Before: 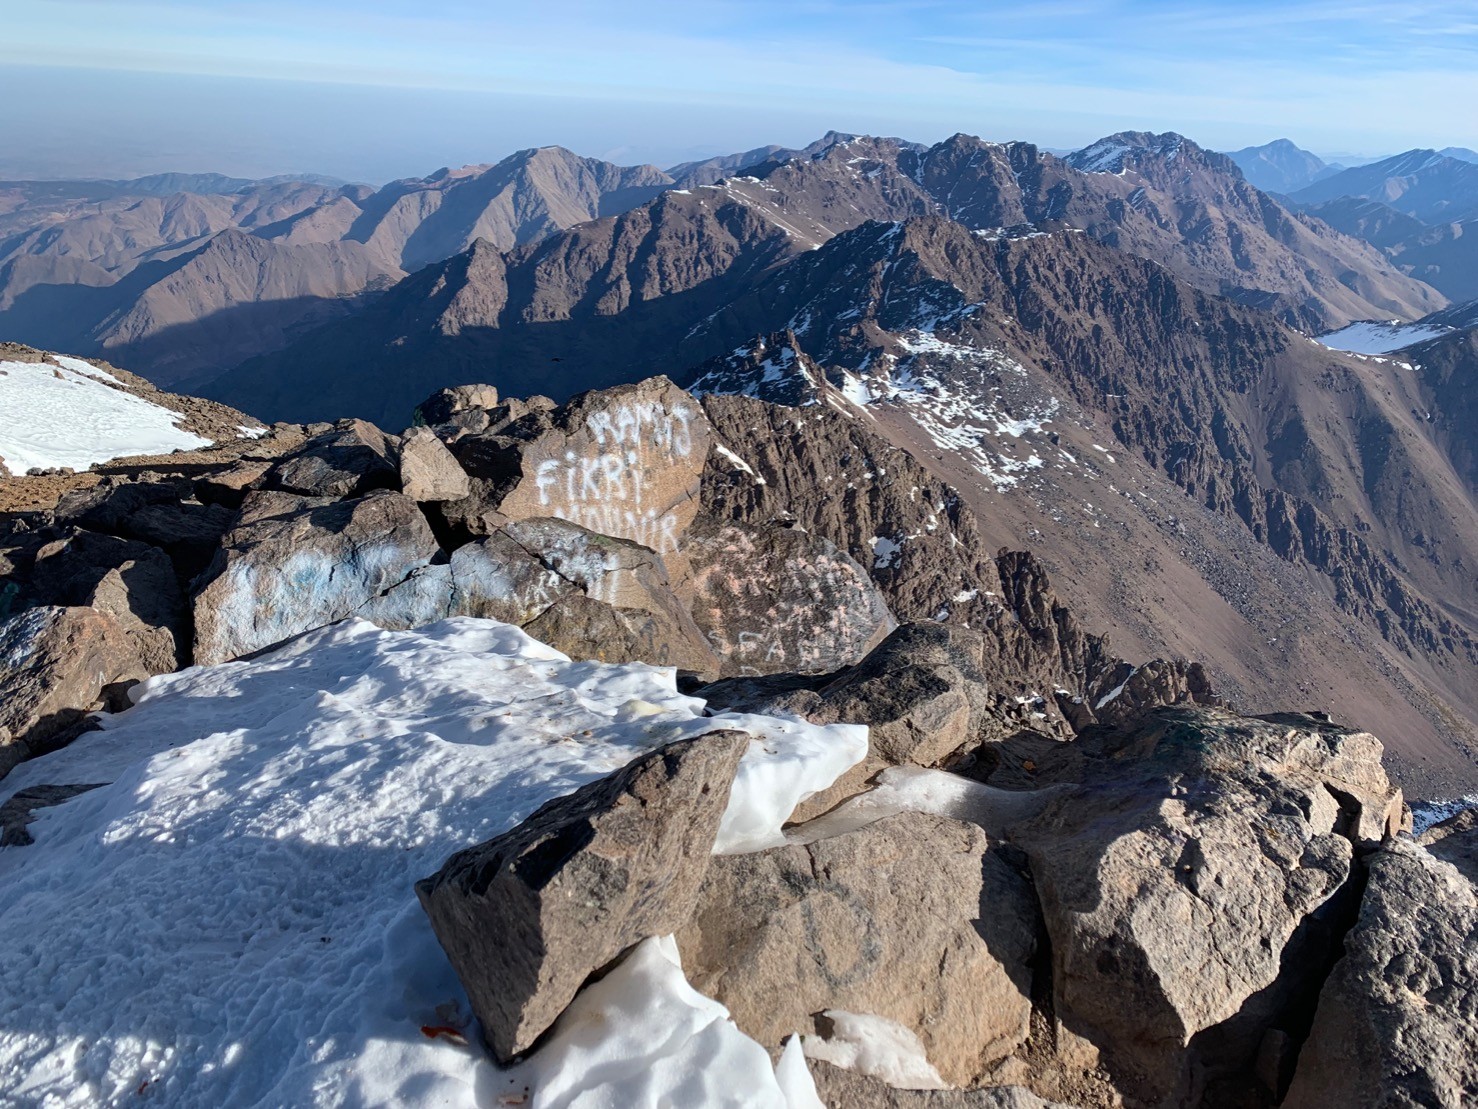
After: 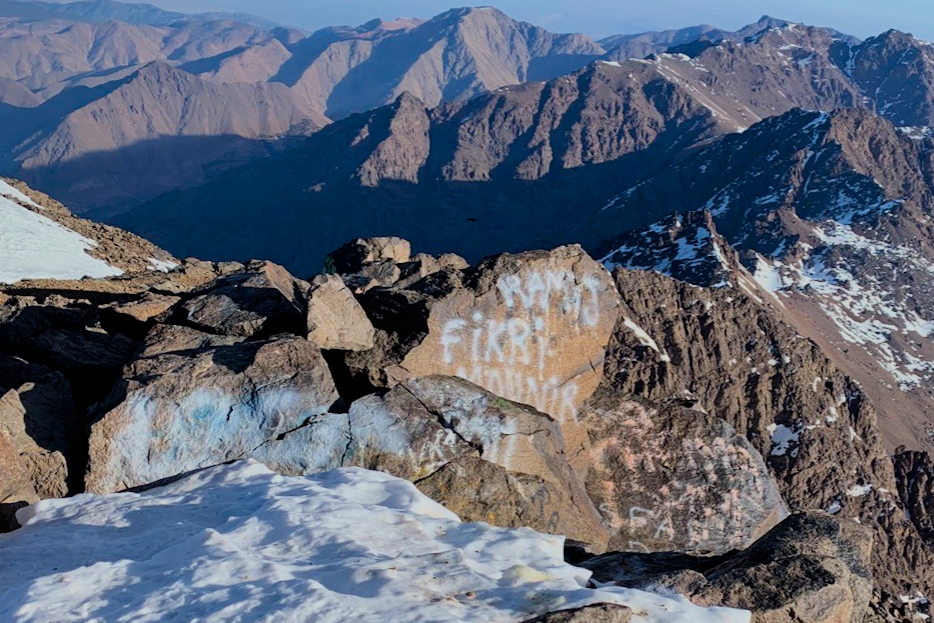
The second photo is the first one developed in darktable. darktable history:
filmic rgb: black relative exposure -7.65 EV, white relative exposure 4.56 EV, hardness 3.61, color science v6 (2022)
color balance rgb: perceptual saturation grading › global saturation 30%, global vibrance 10%
crop and rotate: angle -4.99°, left 2.122%, top 6.945%, right 27.566%, bottom 30.519%
